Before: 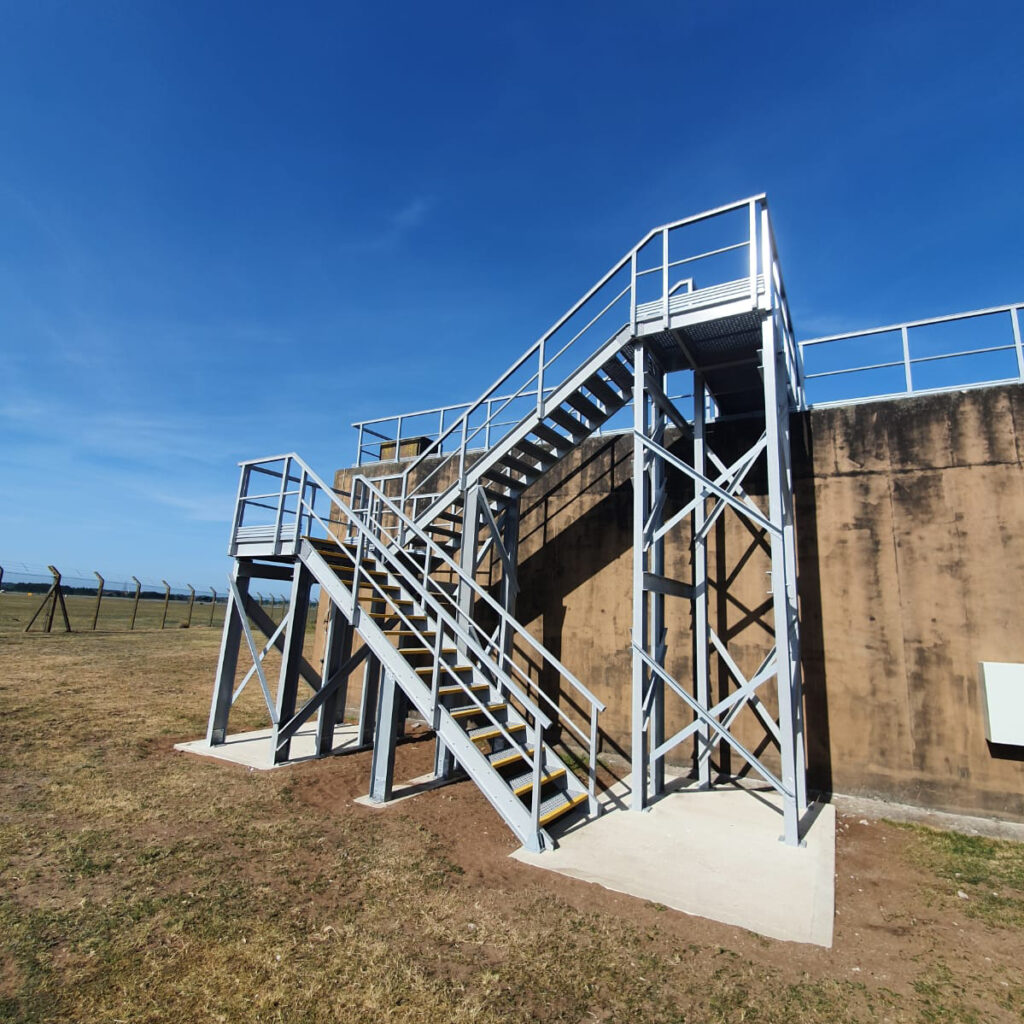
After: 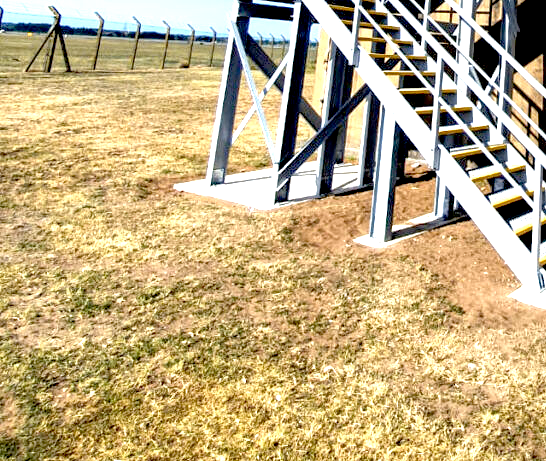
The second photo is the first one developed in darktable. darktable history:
local contrast: on, module defaults
crop and rotate: top 54.778%, right 46.61%, bottom 0.159%
exposure: black level correction 0.016, exposure 1.774 EV, compensate highlight preservation false
color contrast: green-magenta contrast 0.81
